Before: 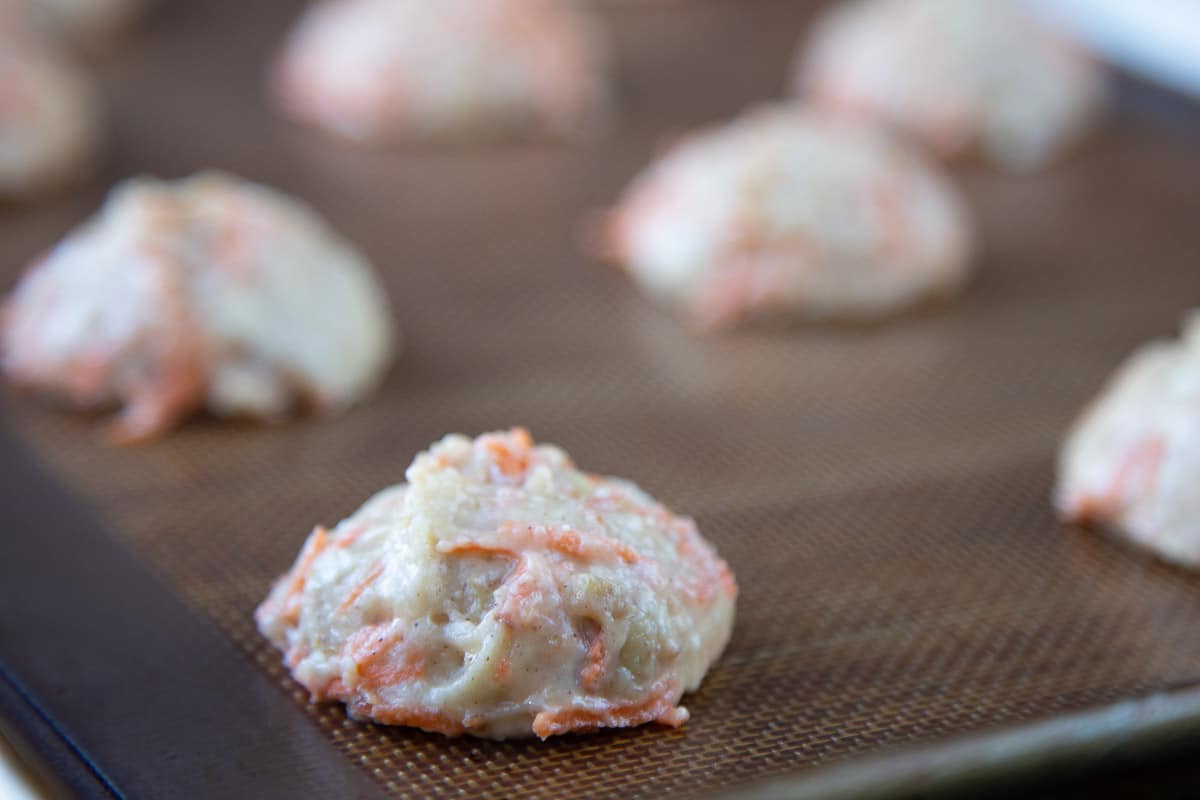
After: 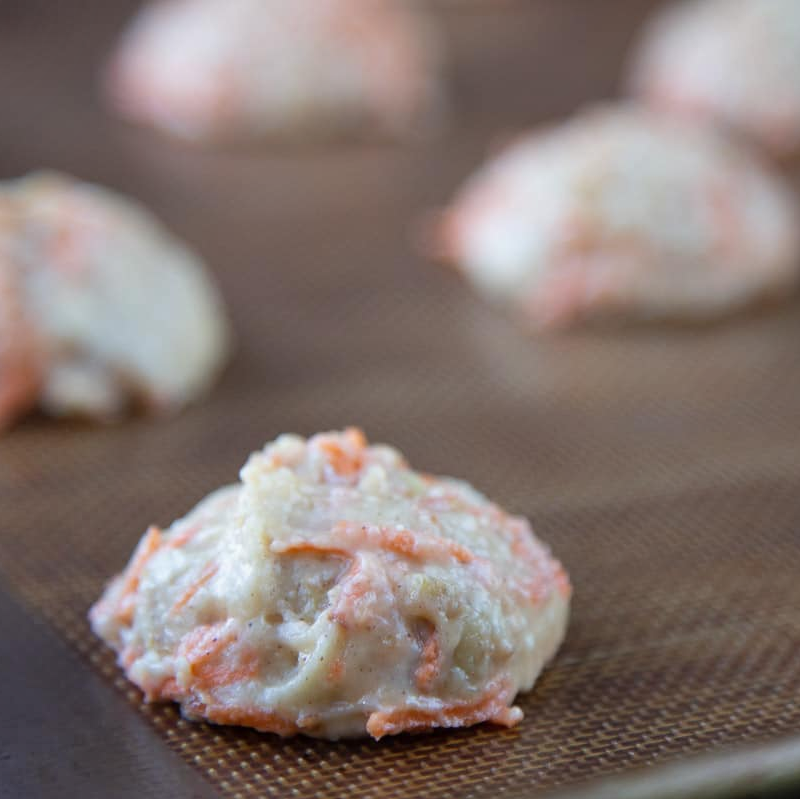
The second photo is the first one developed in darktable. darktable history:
crop and rotate: left 13.858%, right 19.419%
exposure: exposure -0.054 EV, compensate exposure bias true, compensate highlight preservation false
shadows and highlights: shadows 52.56, shadows color adjustment 97.67%, soften with gaussian
